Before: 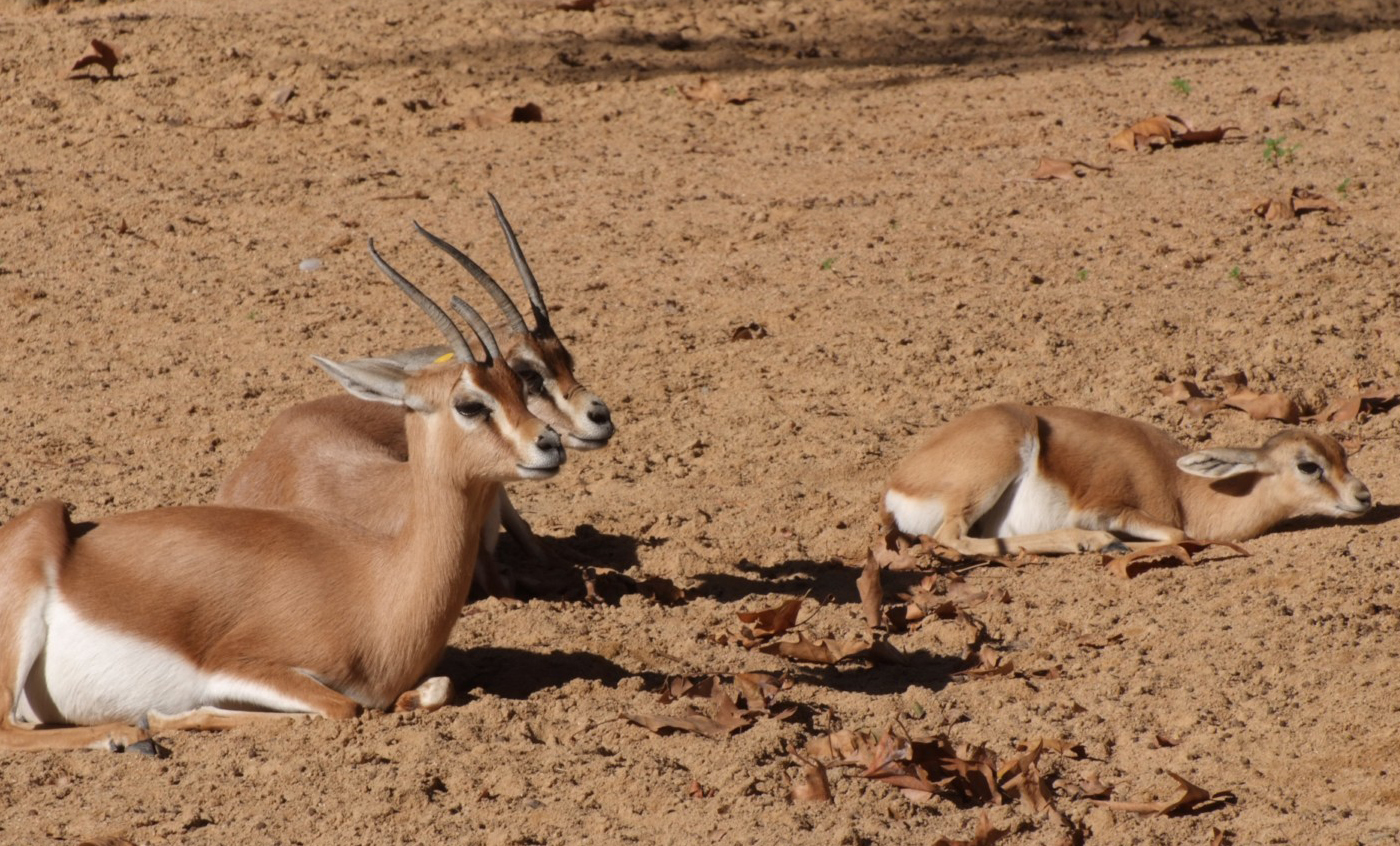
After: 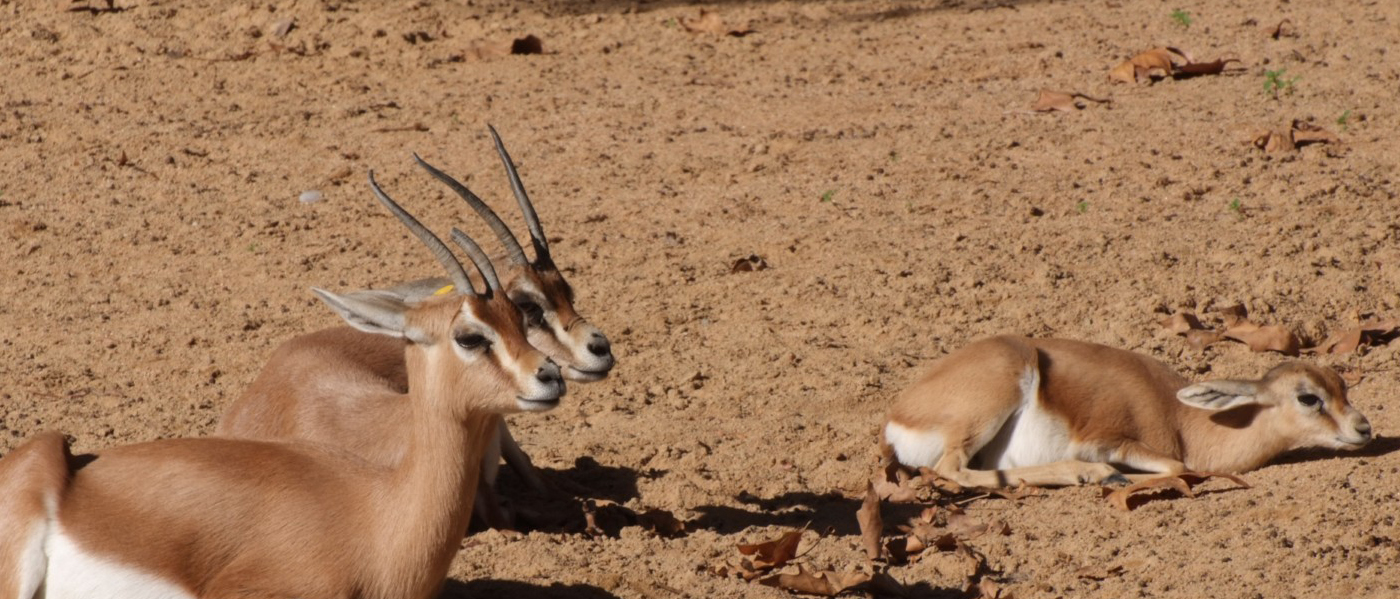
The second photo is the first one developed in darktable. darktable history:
crop and rotate: top 8.111%, bottom 21.056%
